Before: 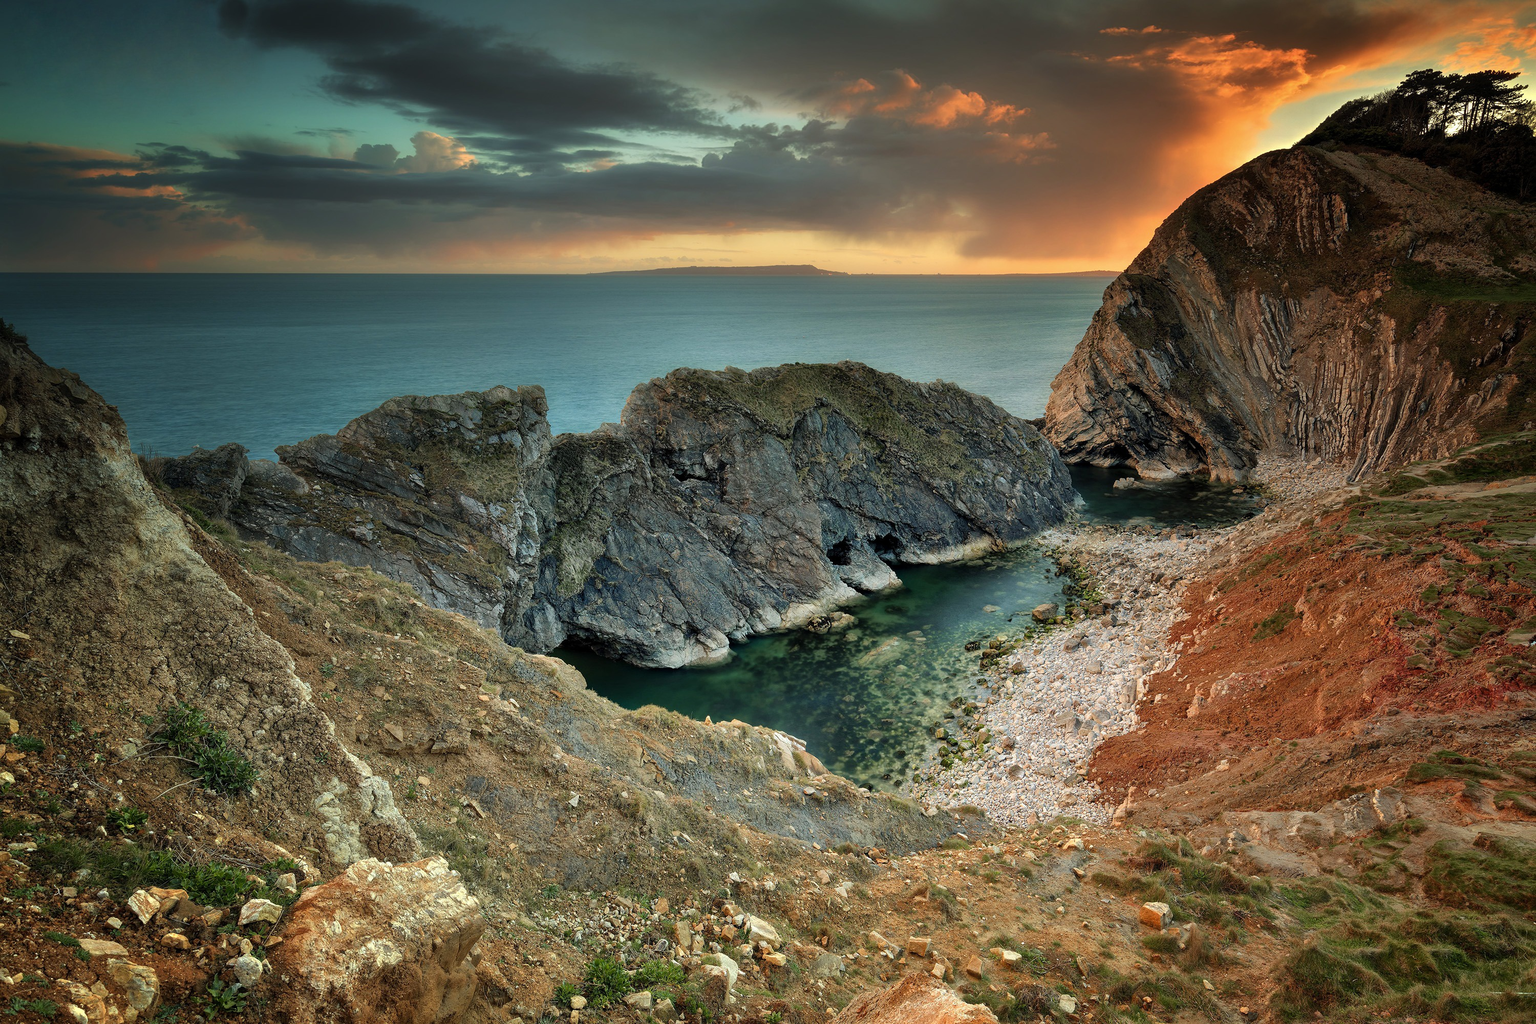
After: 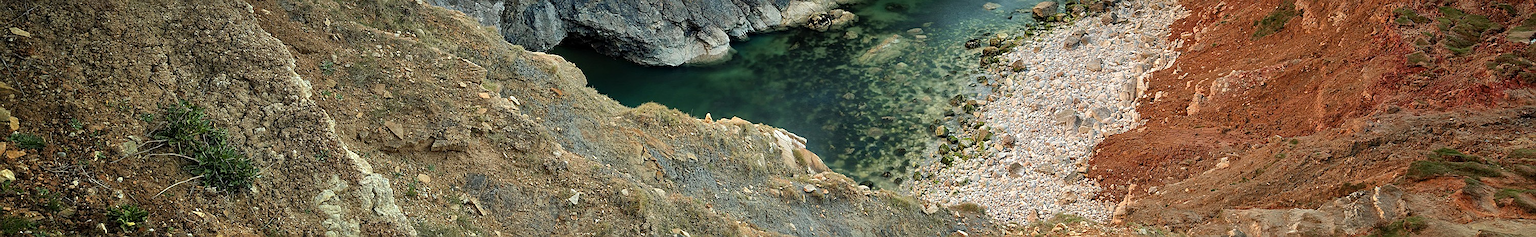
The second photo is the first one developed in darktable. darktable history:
sharpen: on, module defaults
crop and rotate: top 58.862%, bottom 17.91%
